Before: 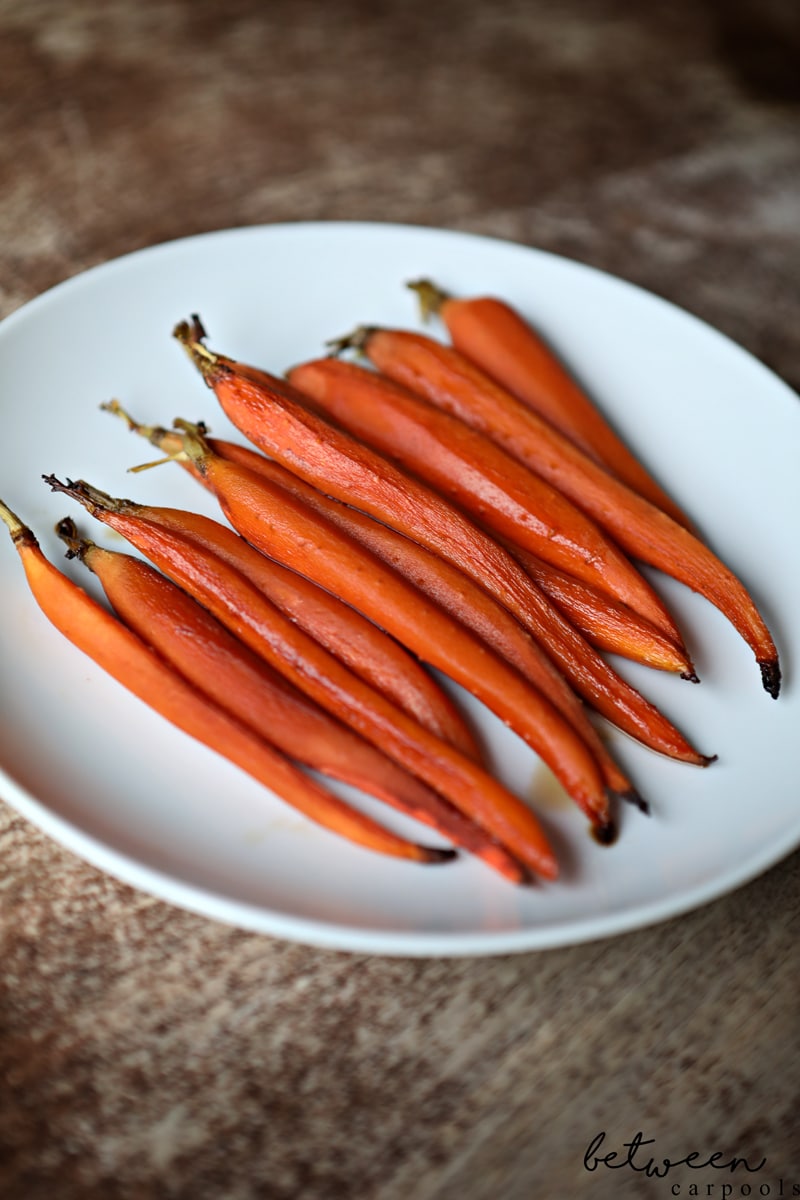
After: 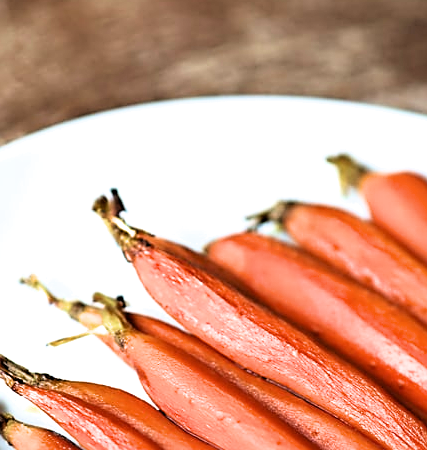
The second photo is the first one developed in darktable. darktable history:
velvia: on, module defaults
sharpen: on, module defaults
exposure: black level correction 0, exposure 1 EV, compensate exposure bias true, compensate highlight preservation false
color zones: curves: ch1 [(0.309, 0.524) (0.41, 0.329) (0.508, 0.509)]; ch2 [(0.25, 0.457) (0.75, 0.5)], mix -123.69%
crop: left 10.143%, top 10.553%, right 36.373%, bottom 51.906%
filmic rgb: black relative exposure -4.93 EV, white relative exposure 2.83 EV, threshold 5.94 EV, hardness 3.72, color science v6 (2022), enable highlight reconstruction true
levels: mode automatic, levels [0, 0.478, 1]
